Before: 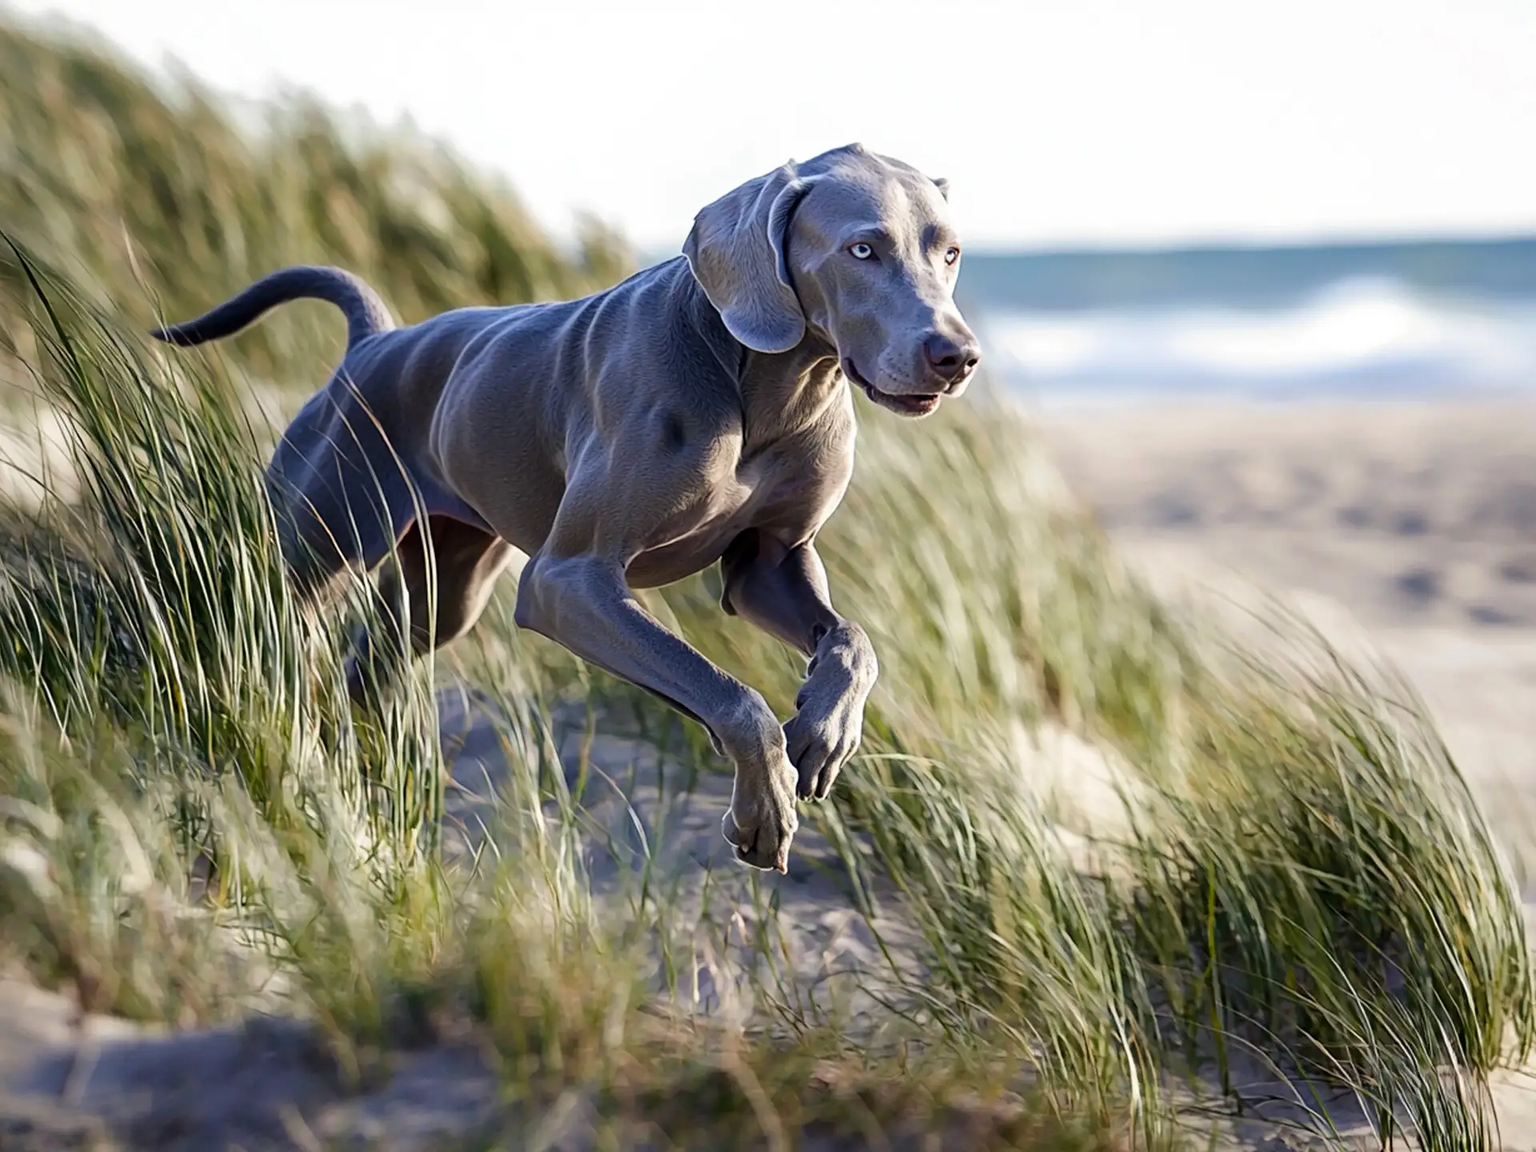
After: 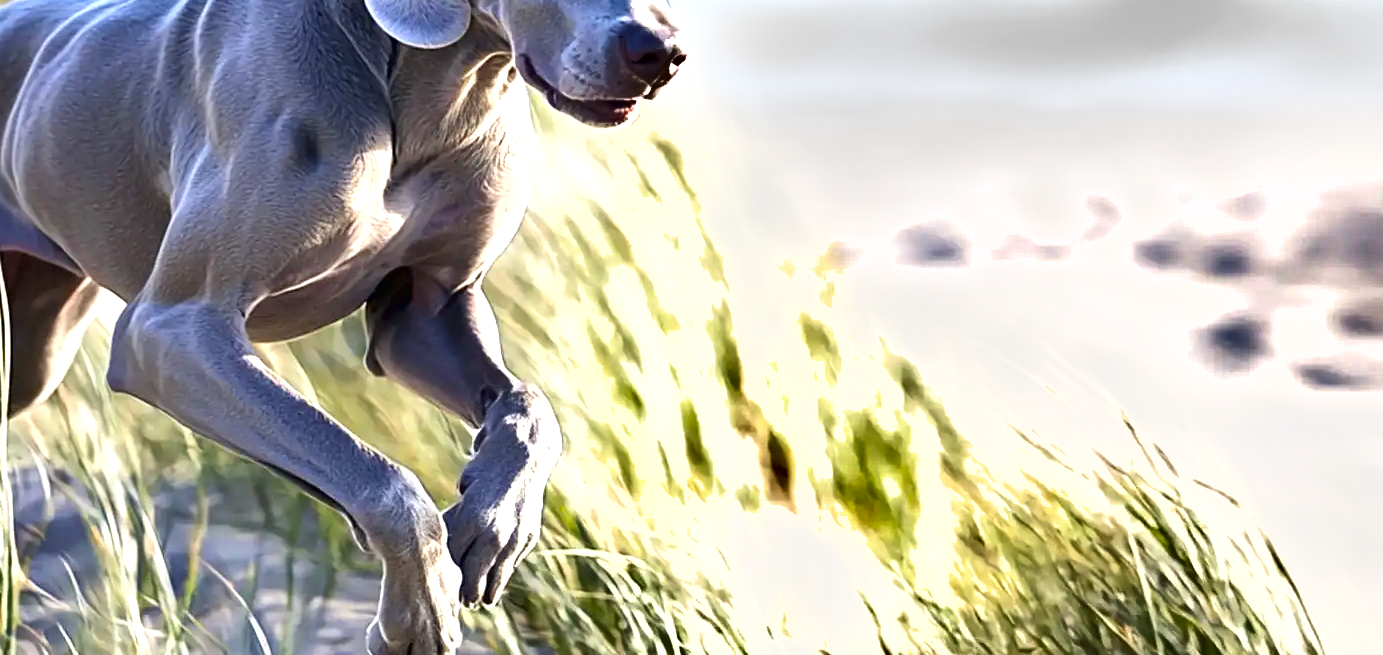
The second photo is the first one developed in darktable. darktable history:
crop and rotate: left 27.958%, top 27.354%, bottom 27.111%
exposure: black level correction 0, exposure 1.297 EV, compensate exposure bias true, compensate highlight preservation false
shadows and highlights: shadows 39.26, highlights -53.09, low approximation 0.01, soften with gaussian
contrast brightness saturation: saturation -0.055
